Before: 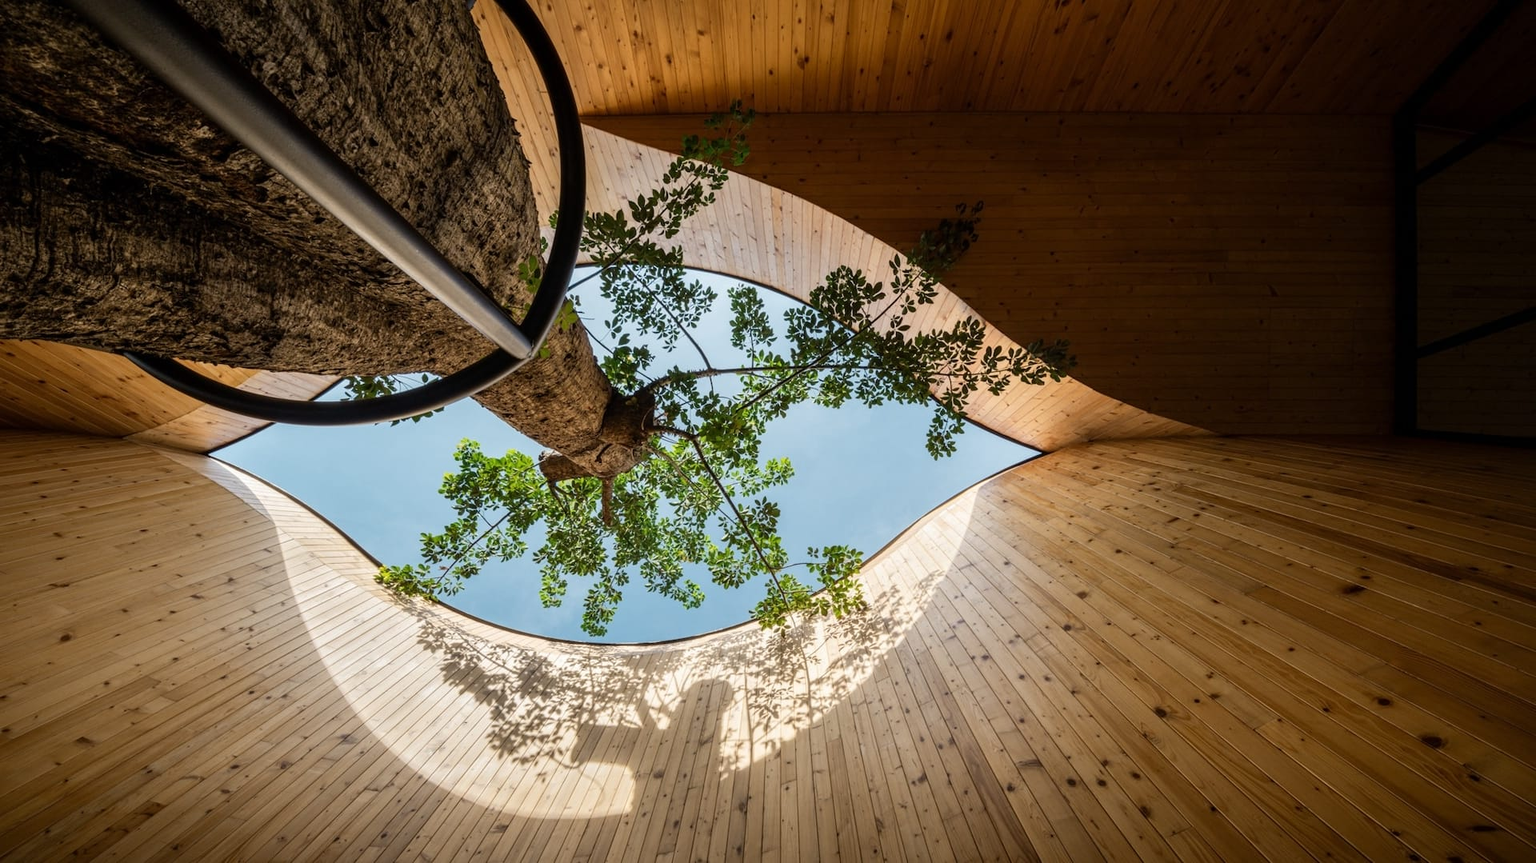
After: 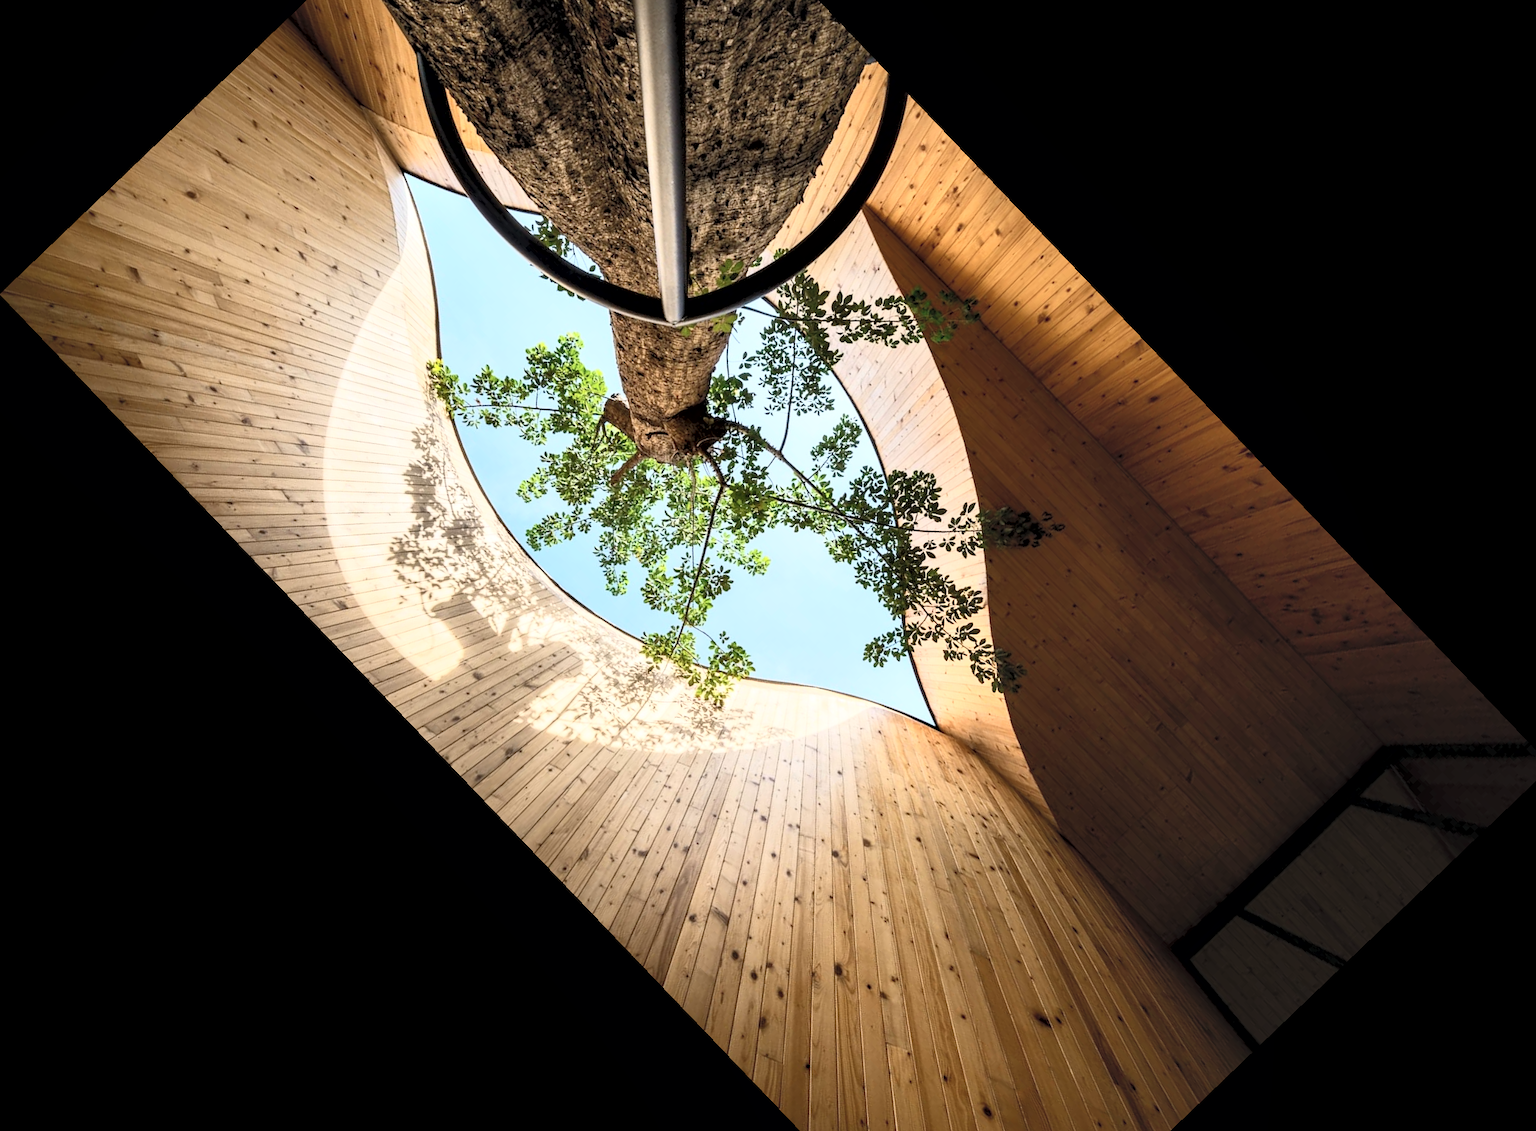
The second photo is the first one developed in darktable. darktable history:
contrast brightness saturation: contrast 0.39, brightness 0.53
contrast equalizer: octaves 7, y [[0.528 ×6], [0.514 ×6], [0.362 ×6], [0 ×6], [0 ×6]]
crop and rotate: angle -46.26°, top 16.234%, right 0.912%, bottom 11.704%
shadows and highlights: shadows 25, highlights -25
exposure: exposure -0.021 EV, compensate highlight preservation false
